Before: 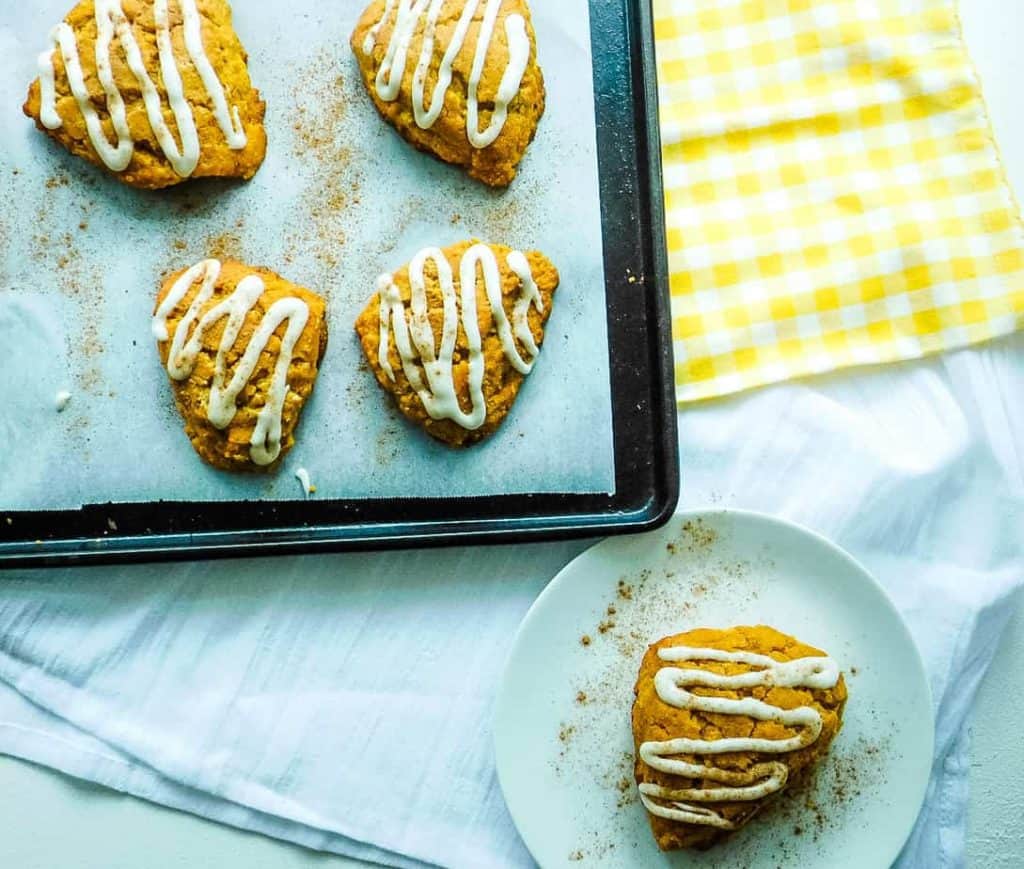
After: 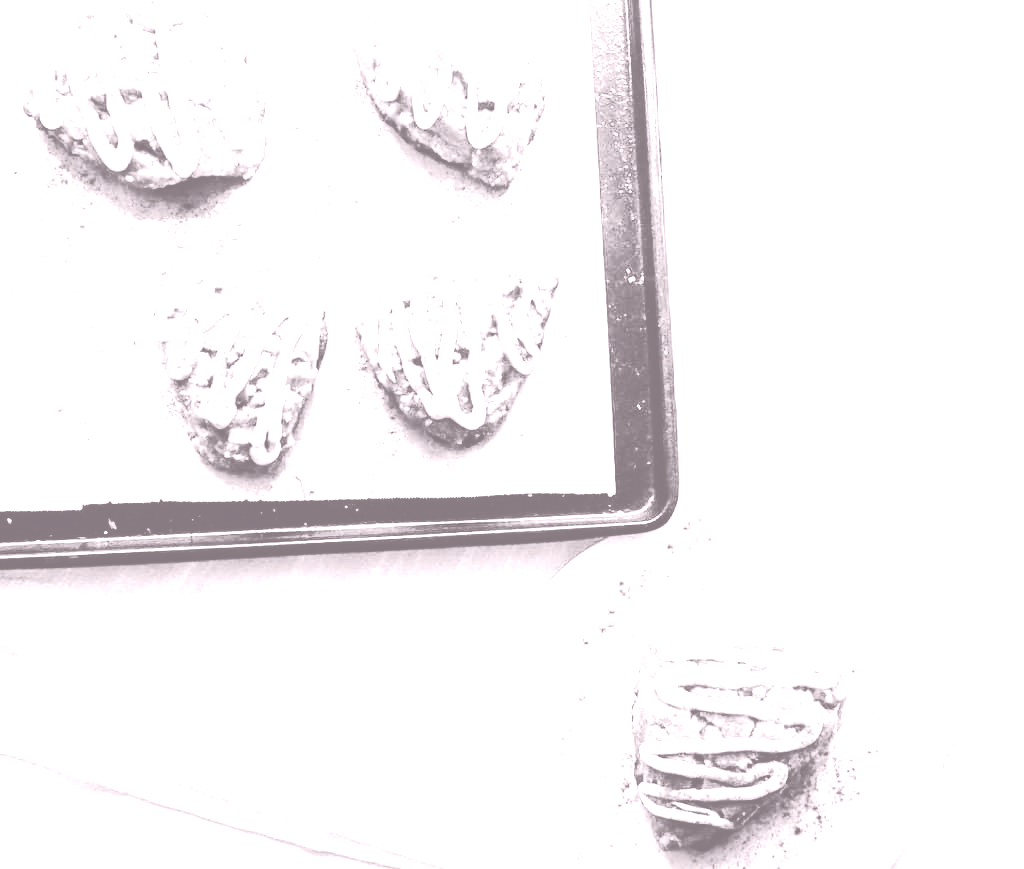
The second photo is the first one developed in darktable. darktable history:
tone curve: curves: ch0 [(0, 0.015) (0.091, 0.055) (0.184, 0.159) (0.304, 0.382) (0.492, 0.579) (0.628, 0.755) (0.832, 0.932) (0.984, 0.963)]; ch1 [(0, 0) (0.34, 0.235) (0.46, 0.46) (0.515, 0.502) (0.553, 0.567) (0.764, 0.815) (1, 1)]; ch2 [(0, 0) (0.44, 0.458) (0.479, 0.492) (0.524, 0.507) (0.557, 0.567) (0.673, 0.699) (1, 1)], color space Lab, independent channels, preserve colors none
colorize: hue 25.2°, saturation 83%, source mix 82%, lightness 79%, version 1
tone equalizer: on, module defaults
